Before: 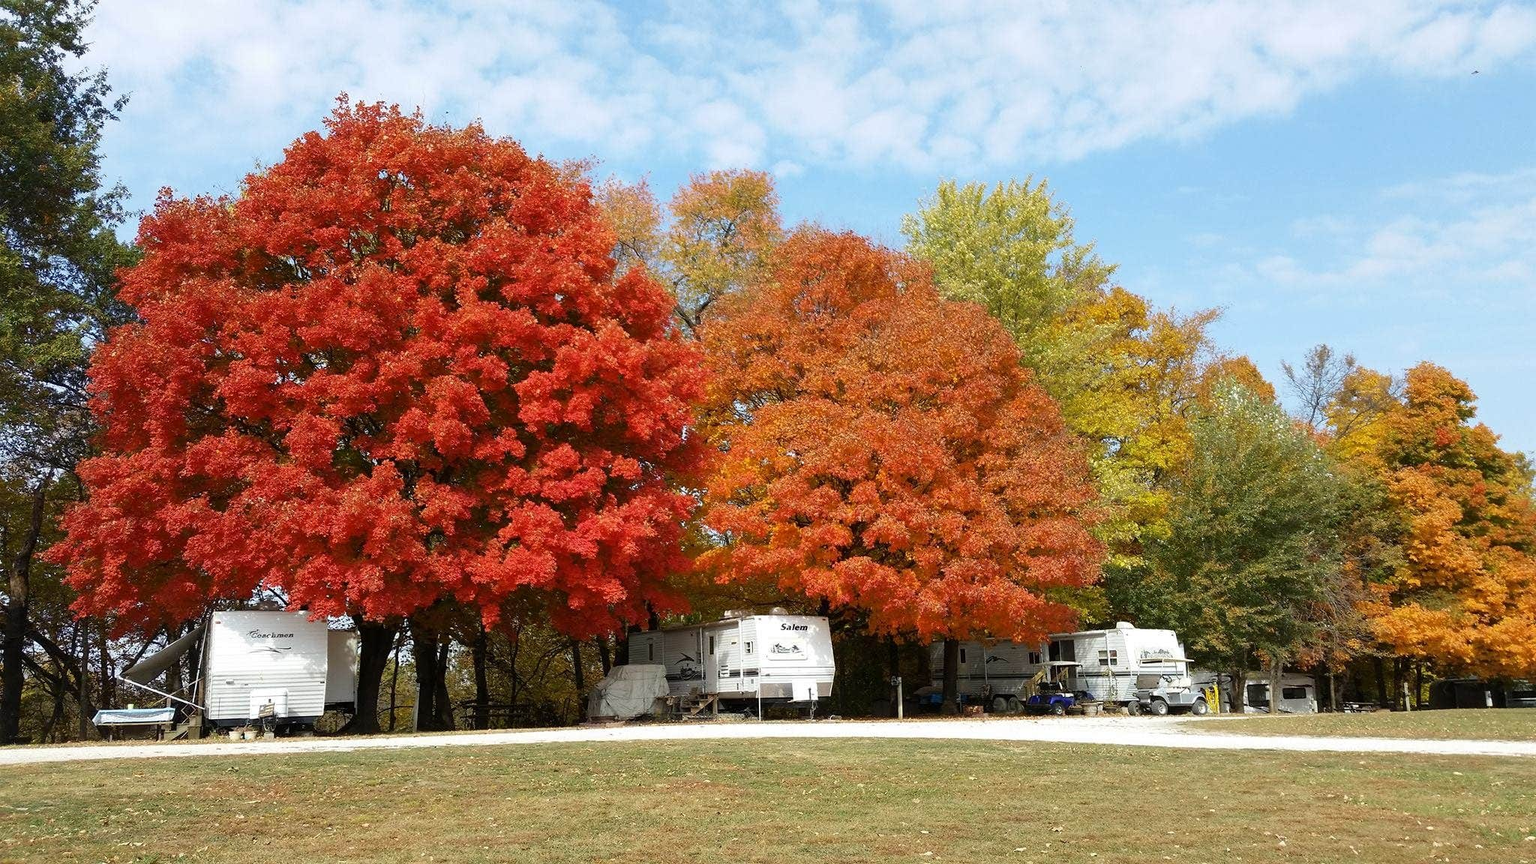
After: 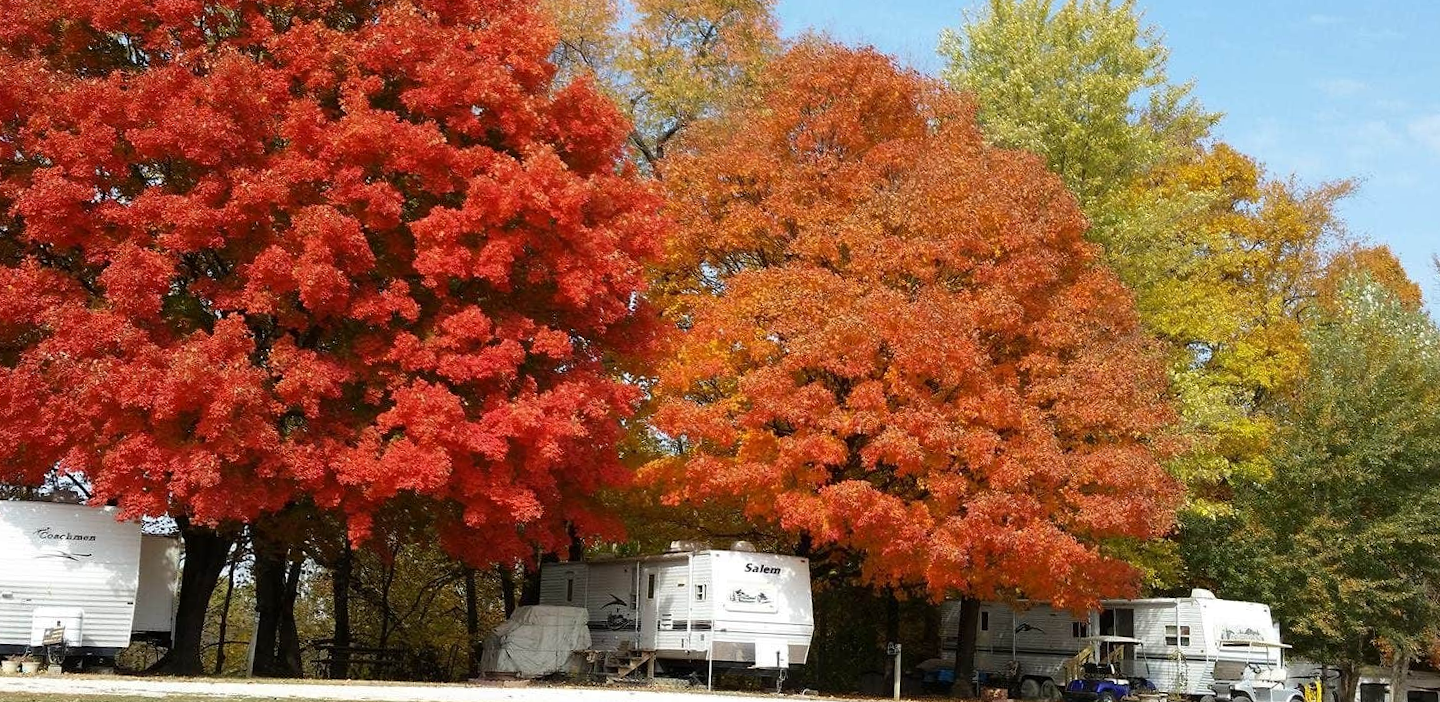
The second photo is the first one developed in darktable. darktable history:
crop and rotate: angle -3.57°, left 9.734%, top 20.538%, right 12.305%, bottom 11.889%
